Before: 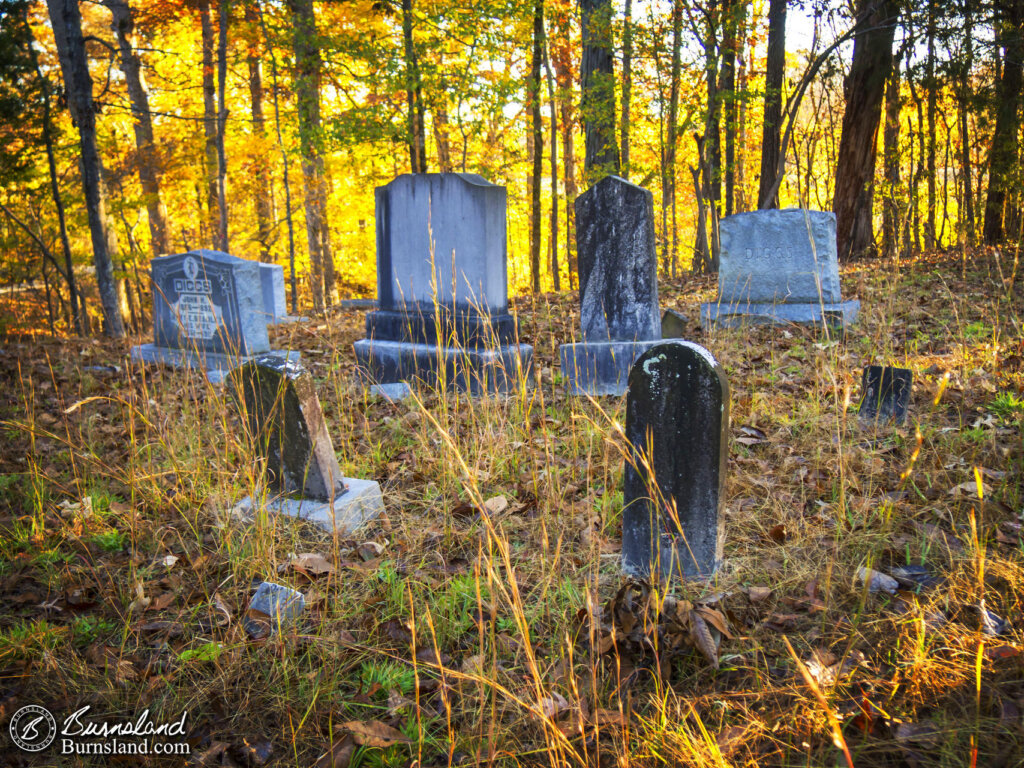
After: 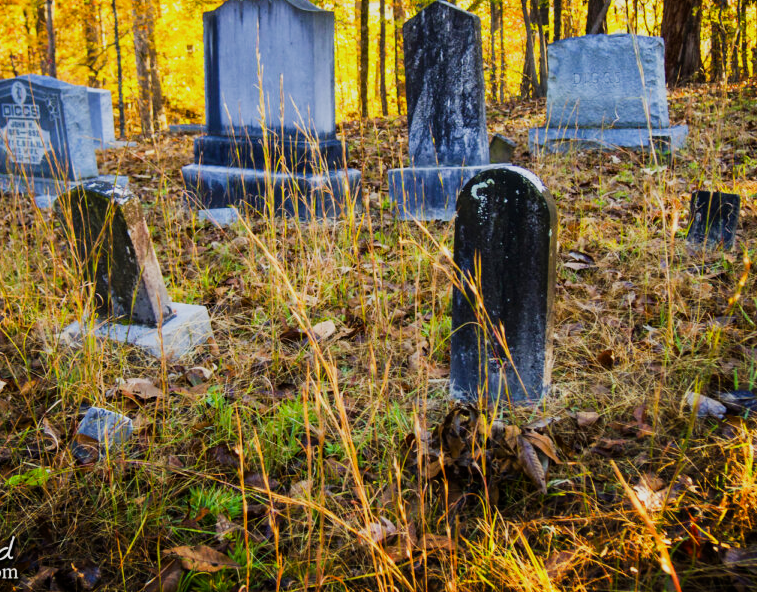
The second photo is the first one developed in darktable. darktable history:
crop: left 16.871%, top 22.857%, right 9.116%
sigmoid: contrast 1.54, target black 0
